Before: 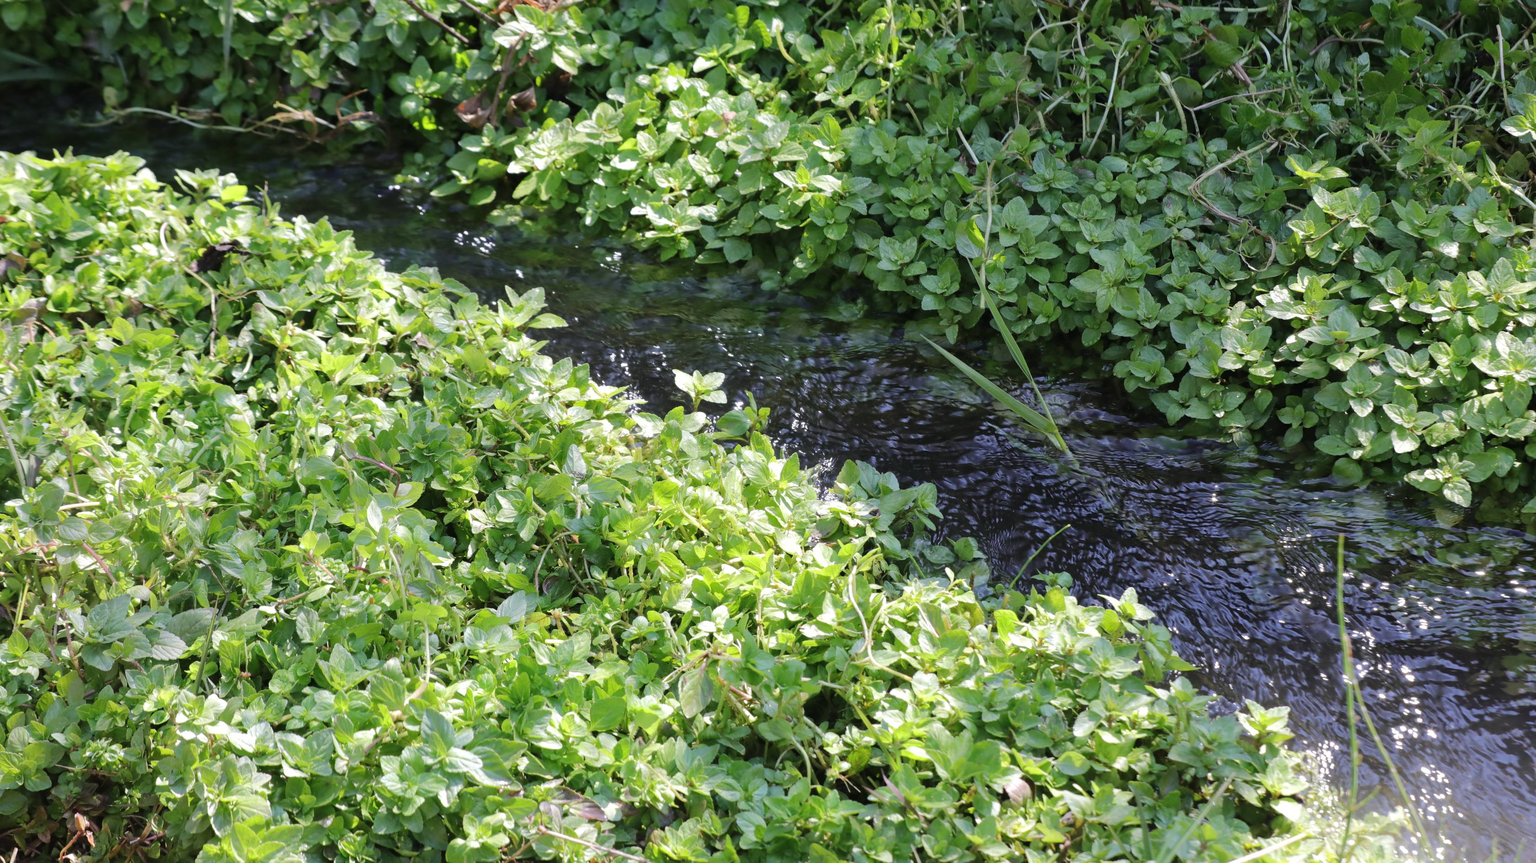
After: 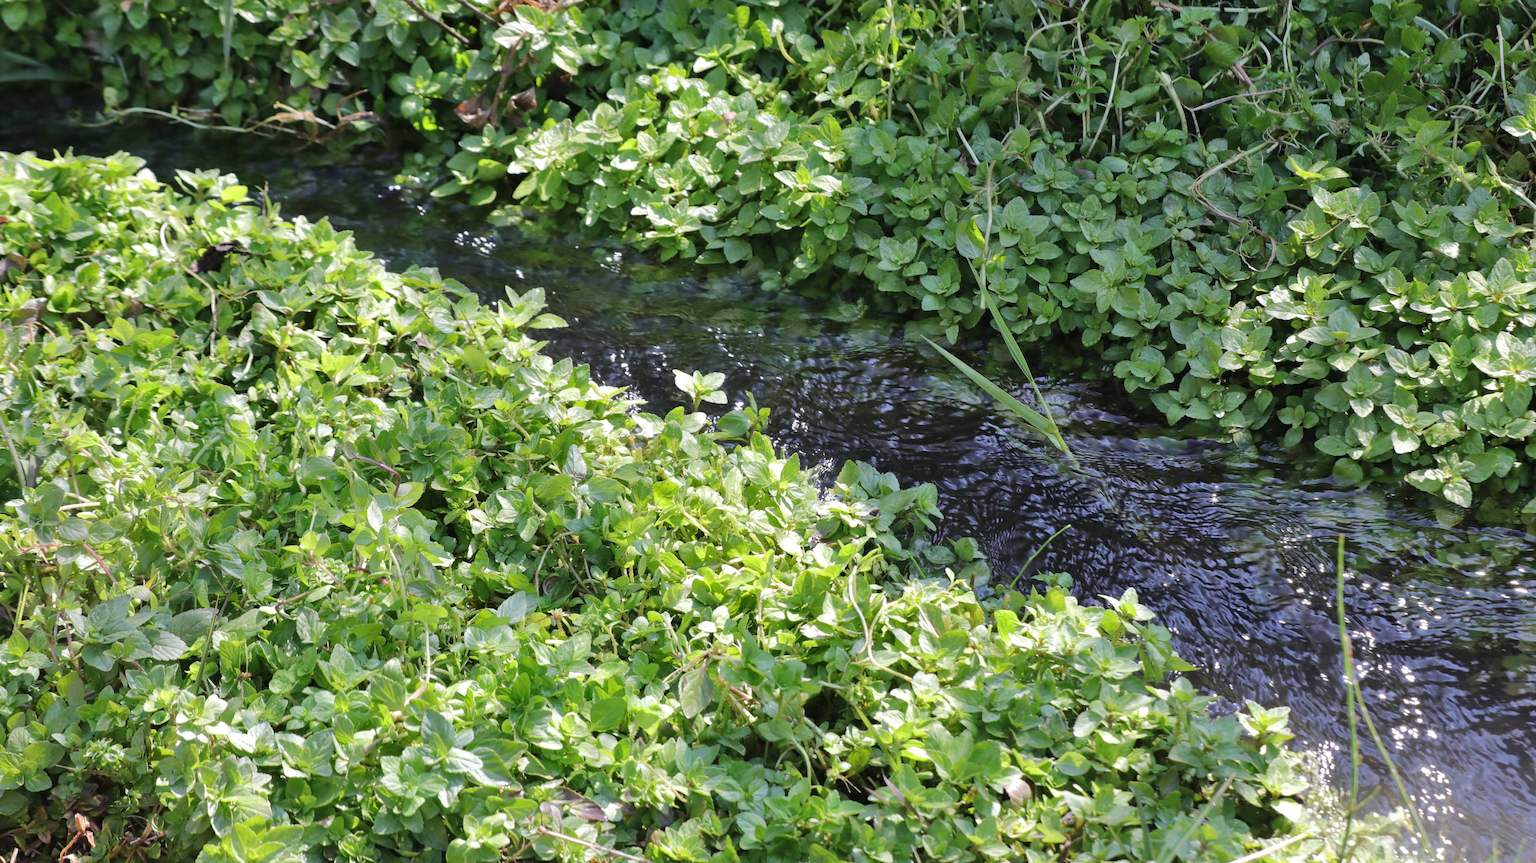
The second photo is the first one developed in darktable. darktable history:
shadows and highlights: highlights color adjustment 0%, low approximation 0.01, soften with gaussian
